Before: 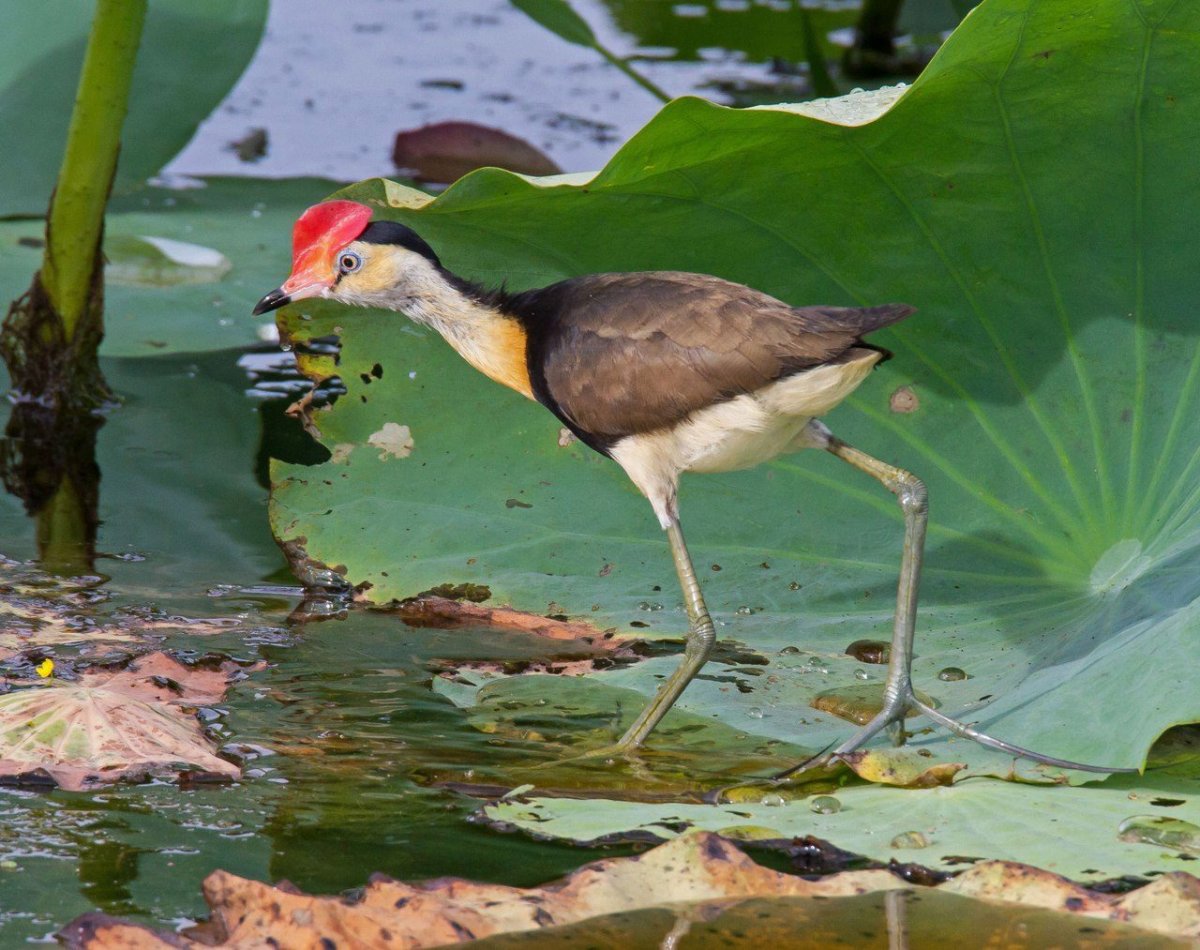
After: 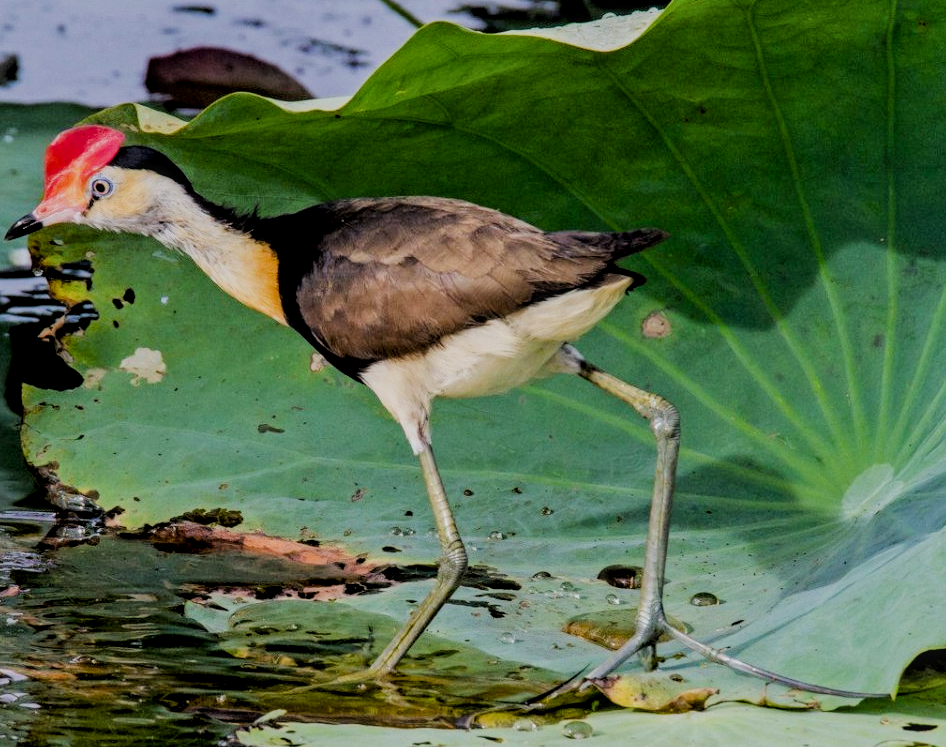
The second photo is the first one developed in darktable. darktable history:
local contrast: on, module defaults
color balance rgb: perceptual saturation grading › global saturation 20%, perceptual saturation grading › highlights -25%, perceptual saturation grading › shadows 25%
crop and rotate: left 20.74%, top 7.912%, right 0.375%, bottom 13.378%
rotate and perspective: automatic cropping original format, crop left 0, crop top 0
filmic rgb: black relative exposure -3.21 EV, white relative exposure 7.02 EV, hardness 1.46, contrast 1.35
